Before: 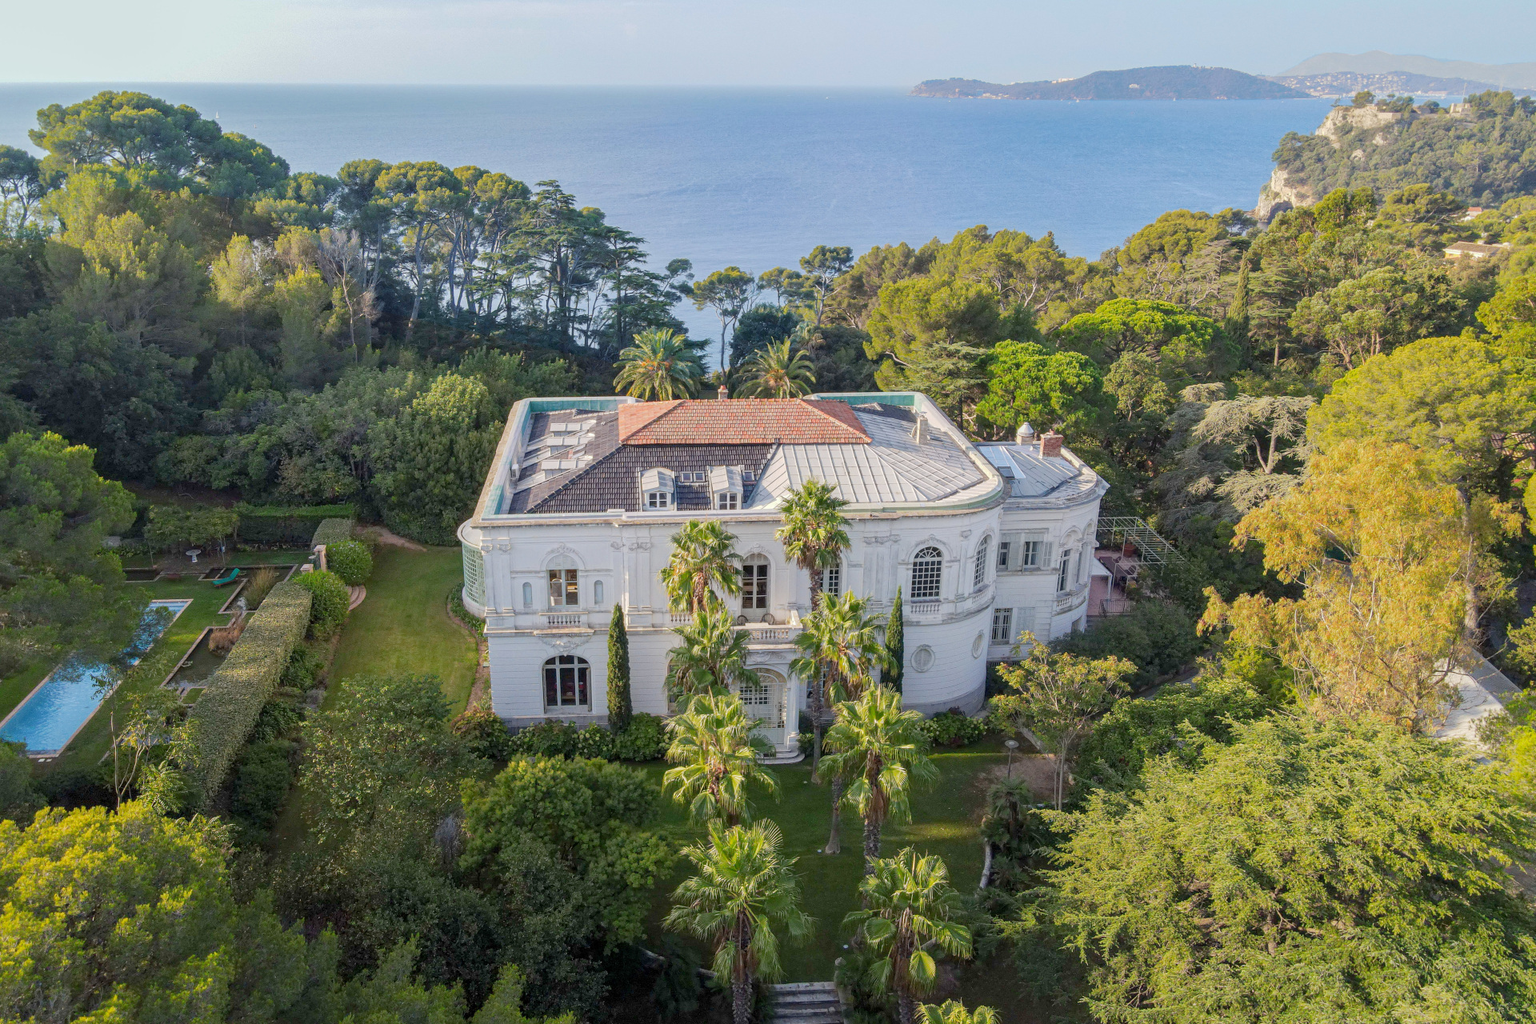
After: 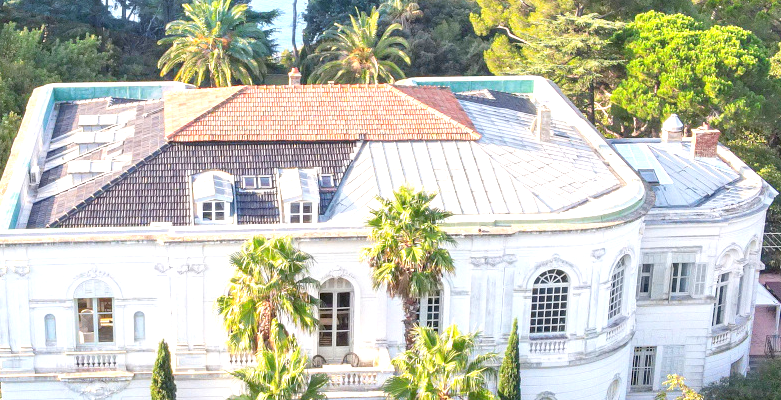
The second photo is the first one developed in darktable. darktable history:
crop: left 31.754%, top 32.396%, right 27.552%, bottom 36.31%
exposure: black level correction 0, exposure 1.2 EV, compensate highlight preservation false
